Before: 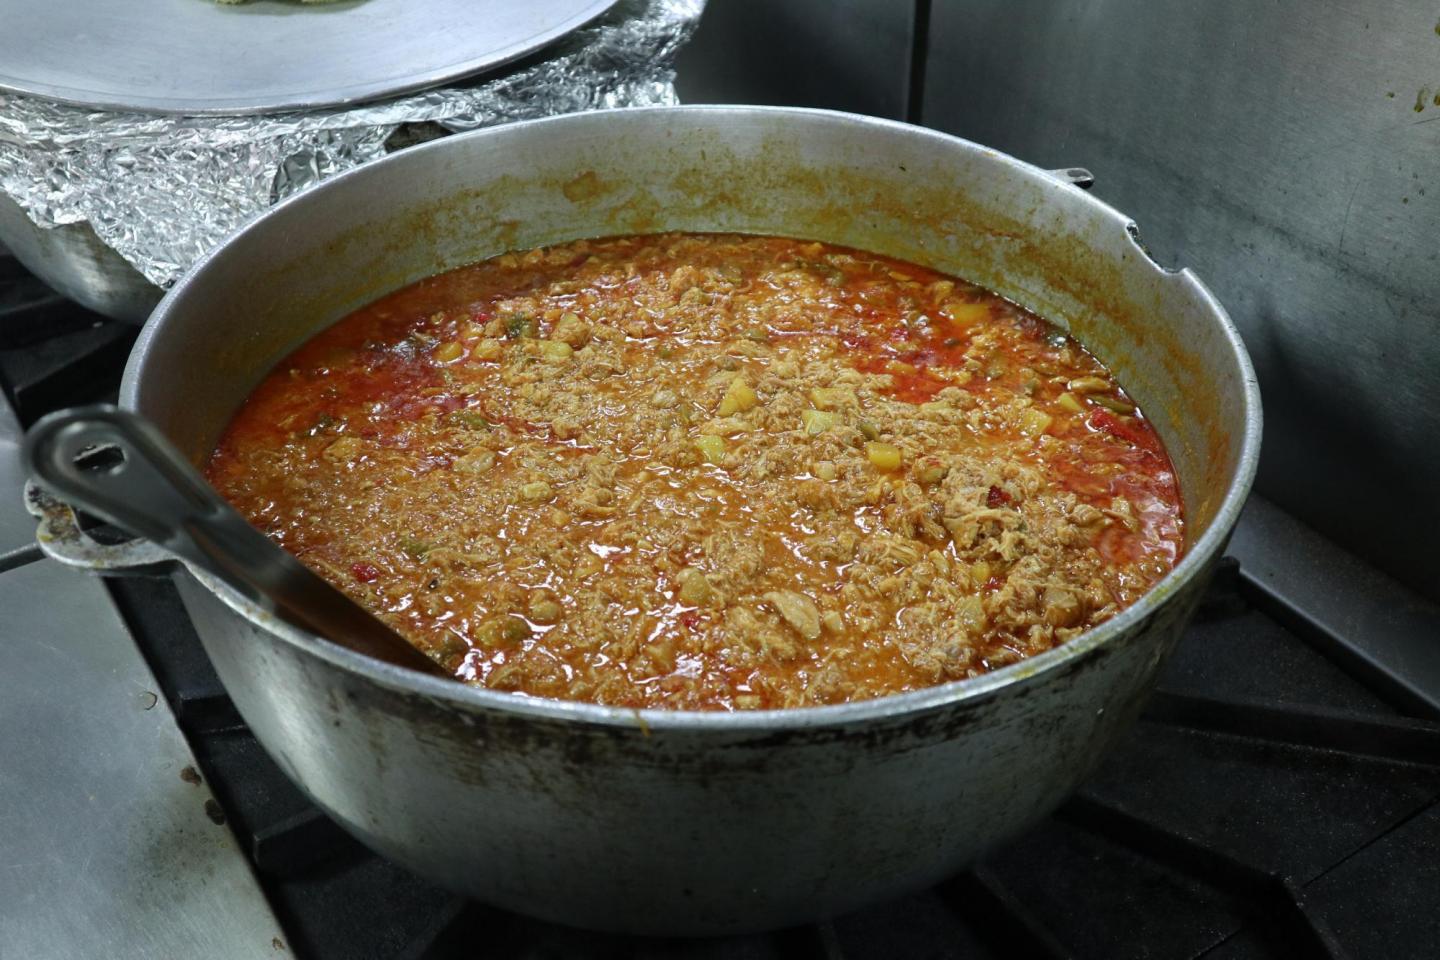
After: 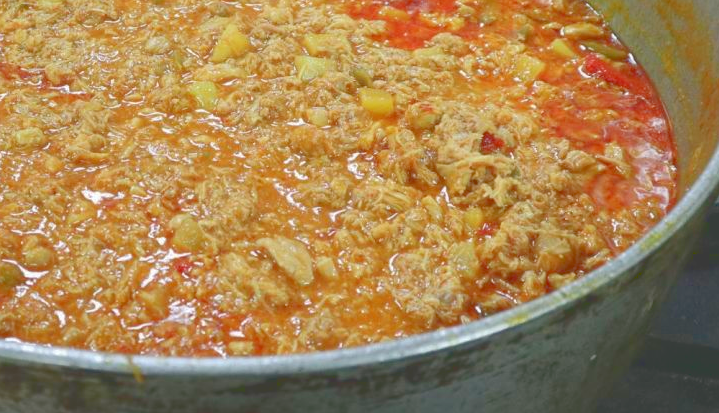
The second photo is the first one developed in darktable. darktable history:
tone curve: curves: ch0 [(0, 0) (0.003, 0.238) (0.011, 0.238) (0.025, 0.242) (0.044, 0.256) (0.069, 0.277) (0.1, 0.294) (0.136, 0.315) (0.177, 0.345) (0.224, 0.379) (0.277, 0.419) (0.335, 0.463) (0.399, 0.511) (0.468, 0.566) (0.543, 0.627) (0.623, 0.687) (0.709, 0.75) (0.801, 0.824) (0.898, 0.89) (1, 1)]
crop: left 35.218%, top 36.883%, right 14.802%, bottom 20.014%
